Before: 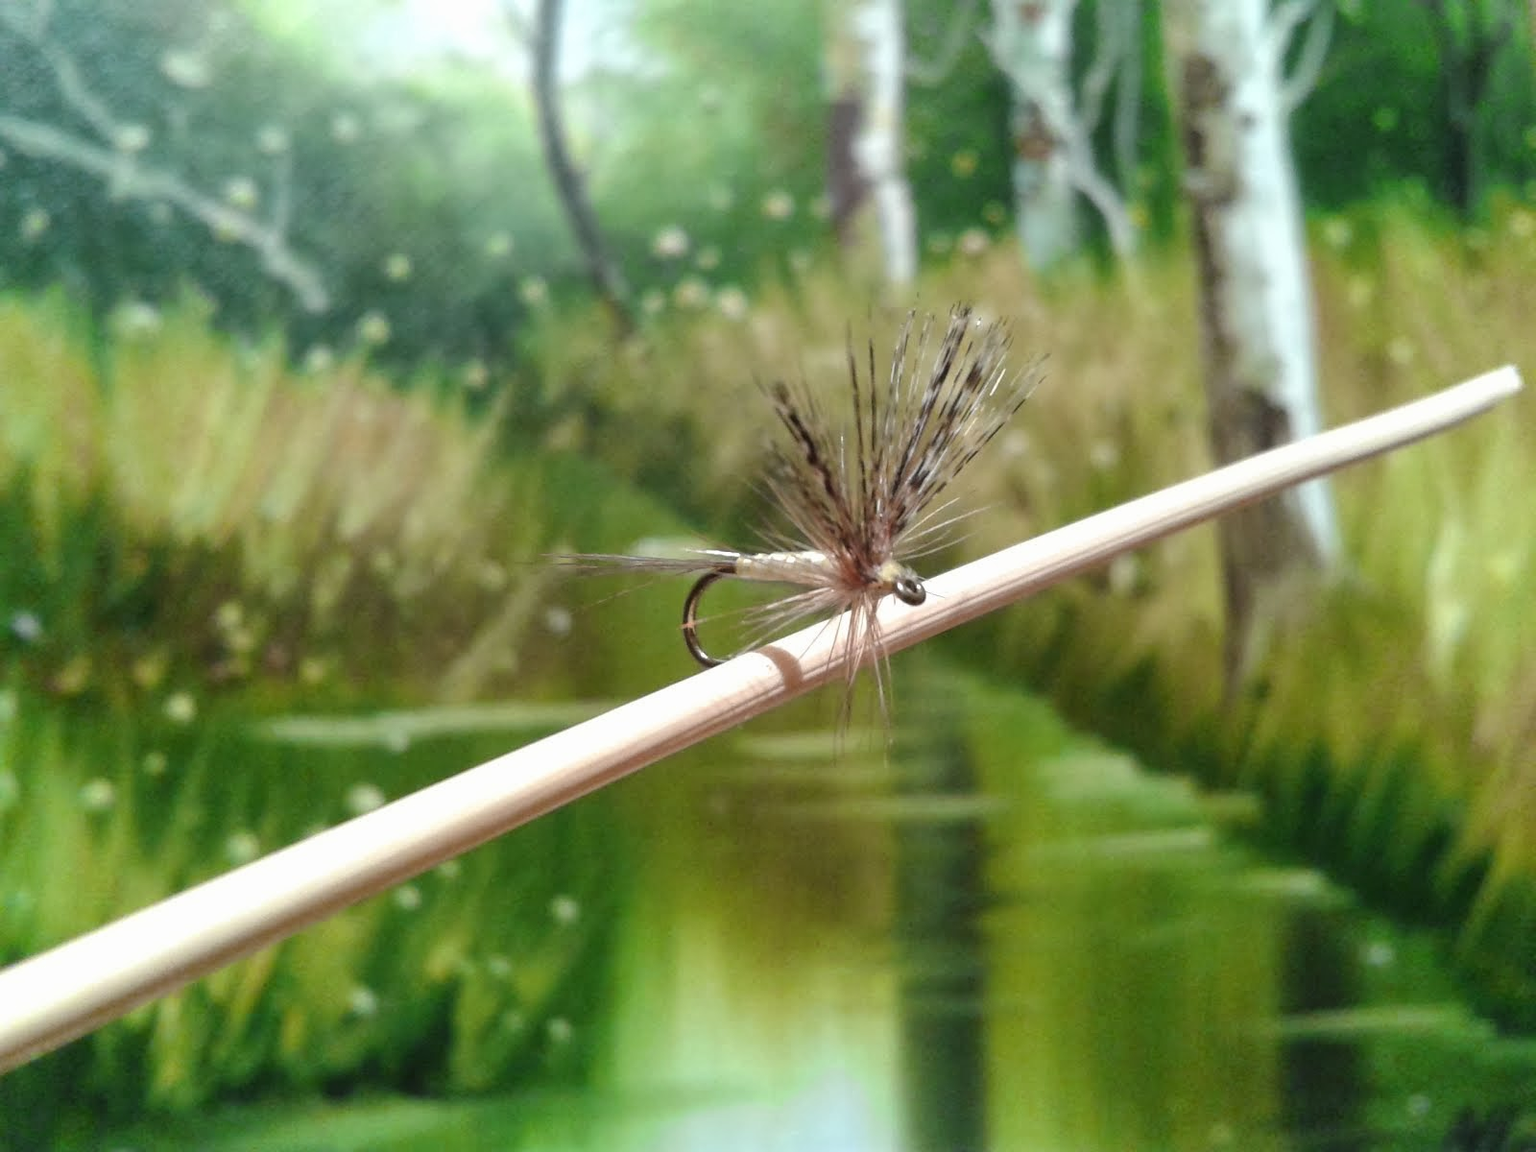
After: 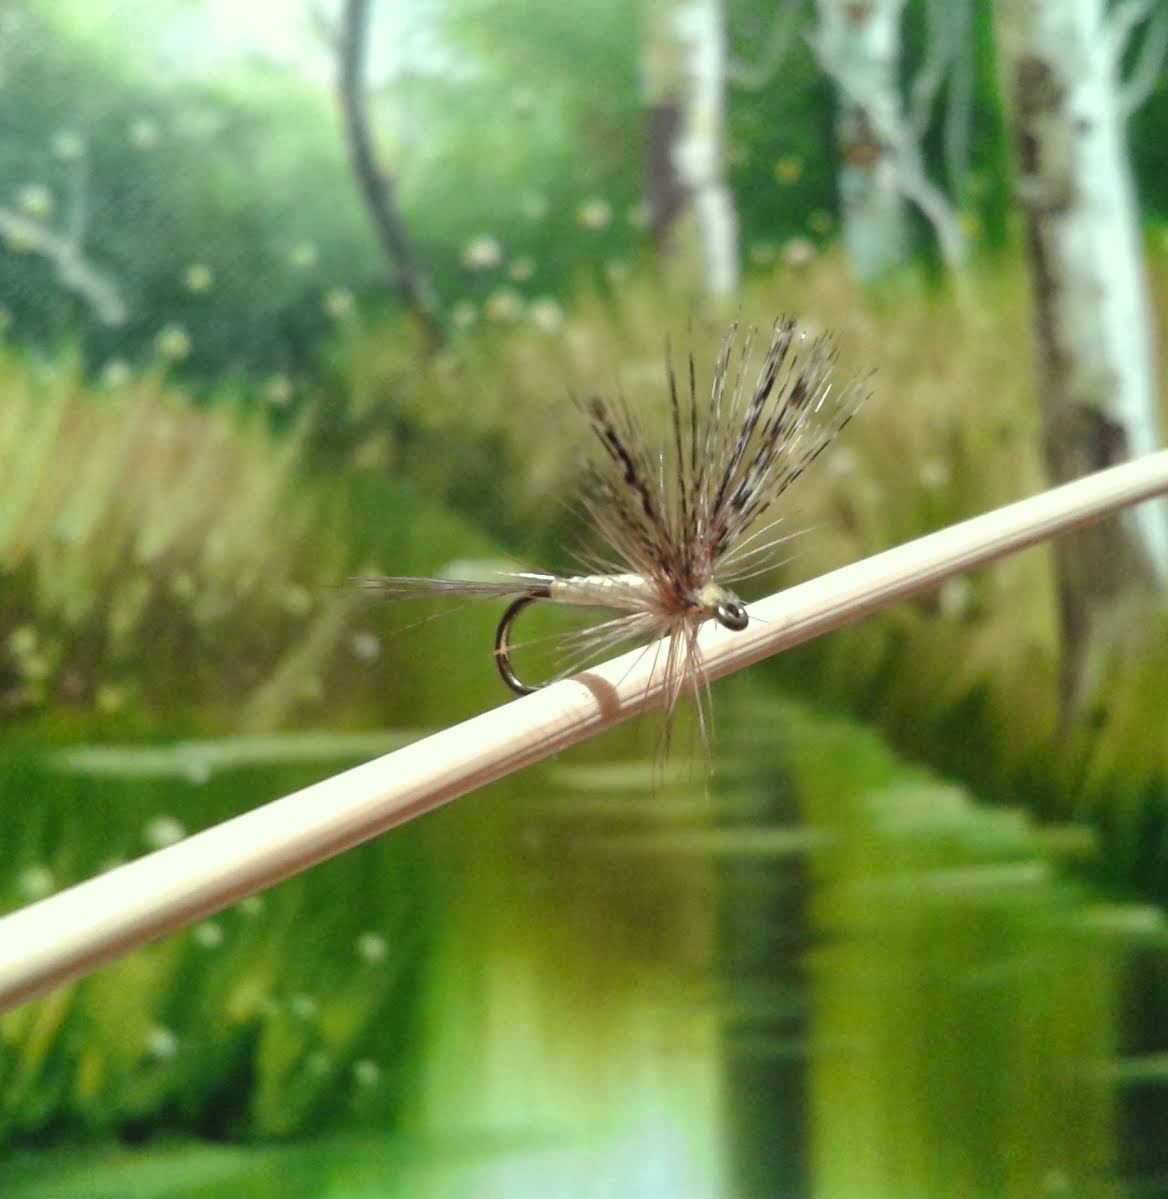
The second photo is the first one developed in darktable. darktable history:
crop: left 13.537%, right 13.423%
color correction: highlights a* -4.48, highlights b* 7
